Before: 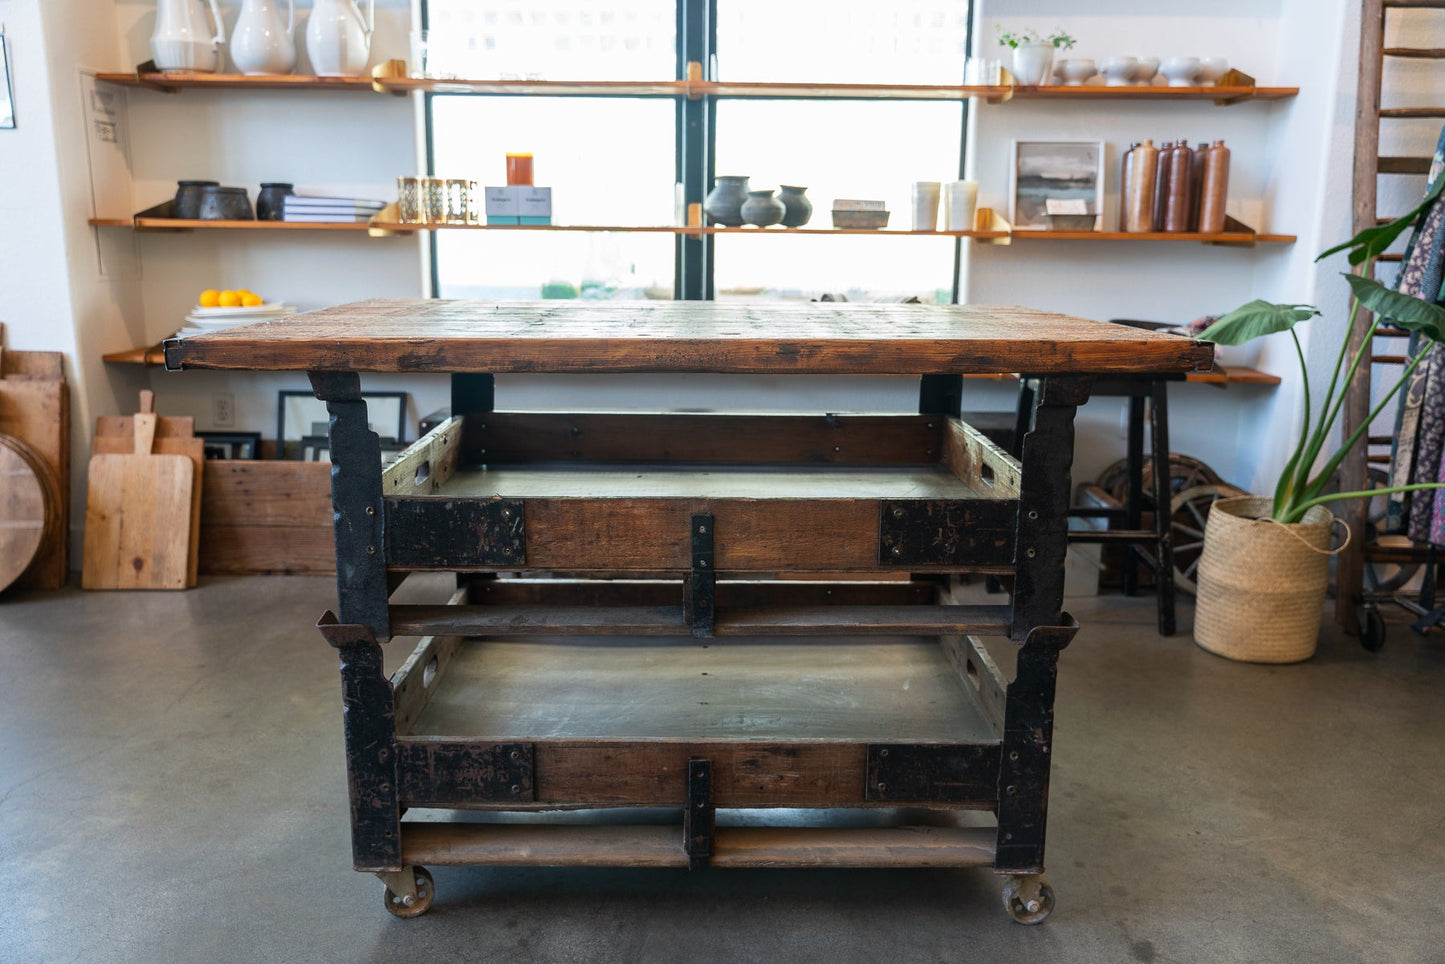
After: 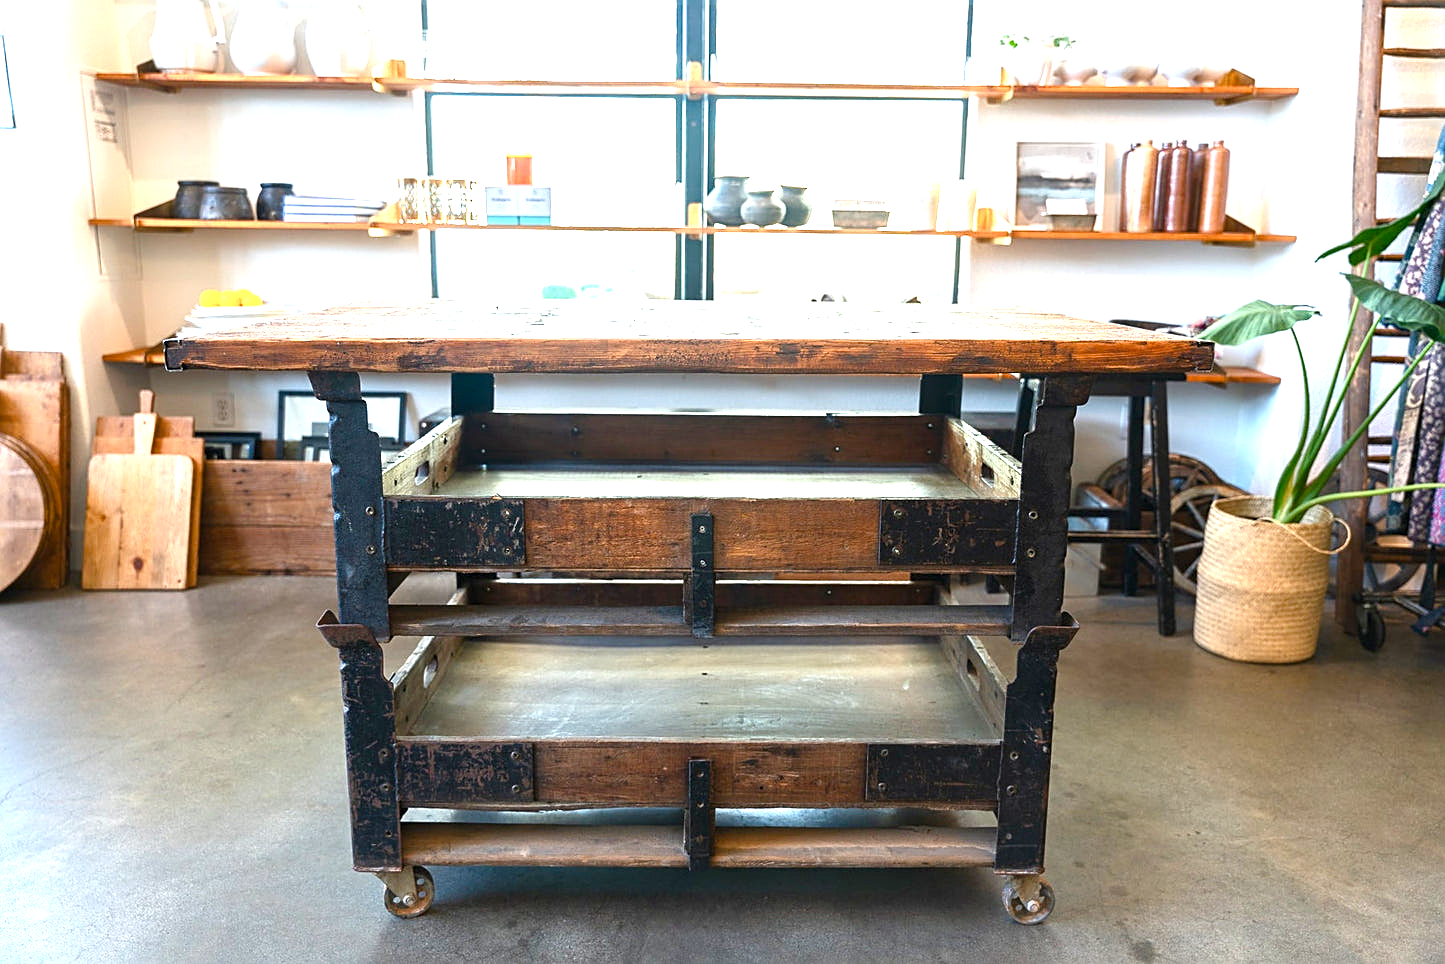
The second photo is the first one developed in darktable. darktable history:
color balance rgb: linear chroma grading › shadows 32%, linear chroma grading › global chroma -2%, linear chroma grading › mid-tones 4%, perceptual saturation grading › global saturation -2%, perceptual saturation grading › highlights -8%, perceptual saturation grading › mid-tones 8%, perceptual saturation grading › shadows 4%, perceptual brilliance grading › highlights 8%, perceptual brilliance grading › mid-tones 4%, perceptual brilliance grading › shadows 2%, global vibrance 16%, saturation formula JzAzBz (2021)
exposure: black level correction 0, exposure 1.1 EV, compensate exposure bias true, compensate highlight preservation false
sharpen: on, module defaults
